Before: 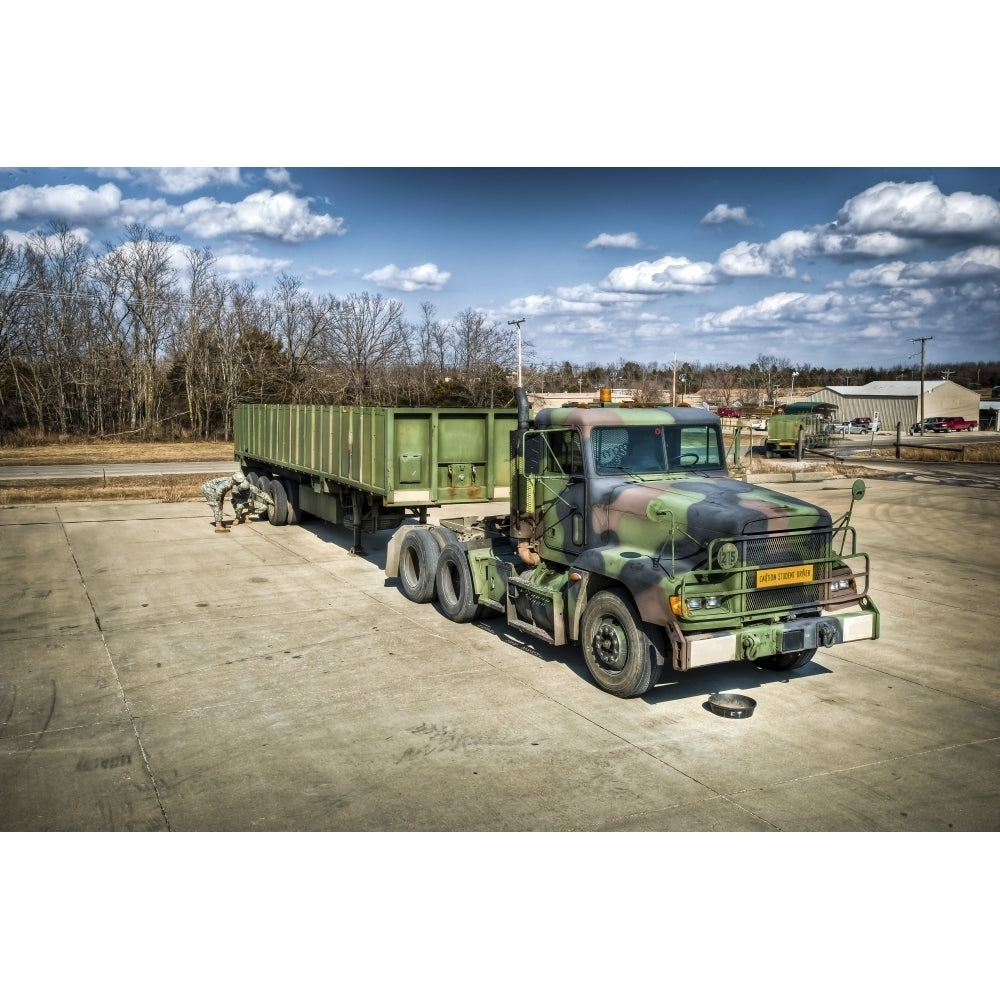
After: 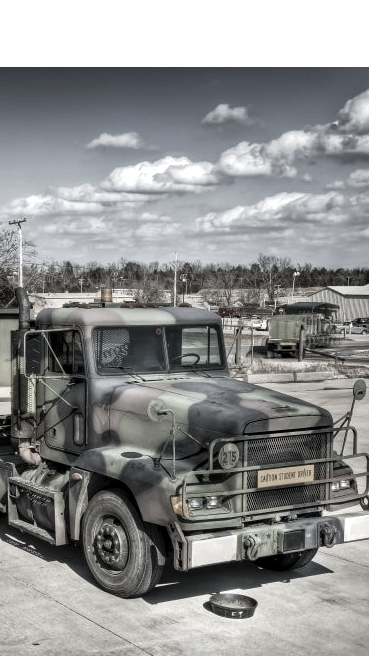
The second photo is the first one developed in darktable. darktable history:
color correction: saturation 0.2
crop and rotate: left 49.936%, top 10.094%, right 13.136%, bottom 24.256%
local contrast: highlights 100%, shadows 100%, detail 120%, midtone range 0.2
